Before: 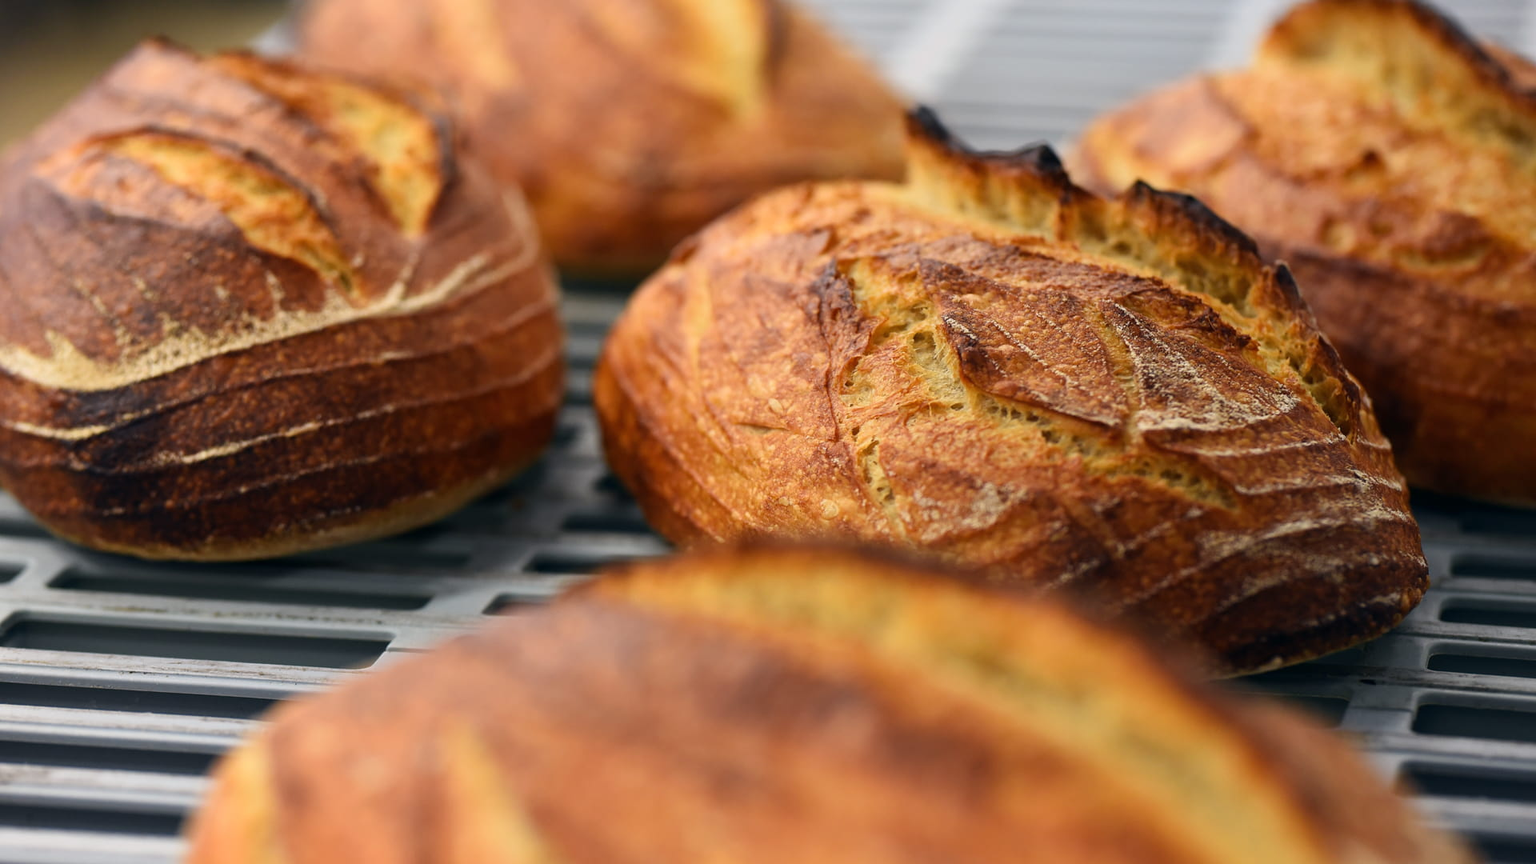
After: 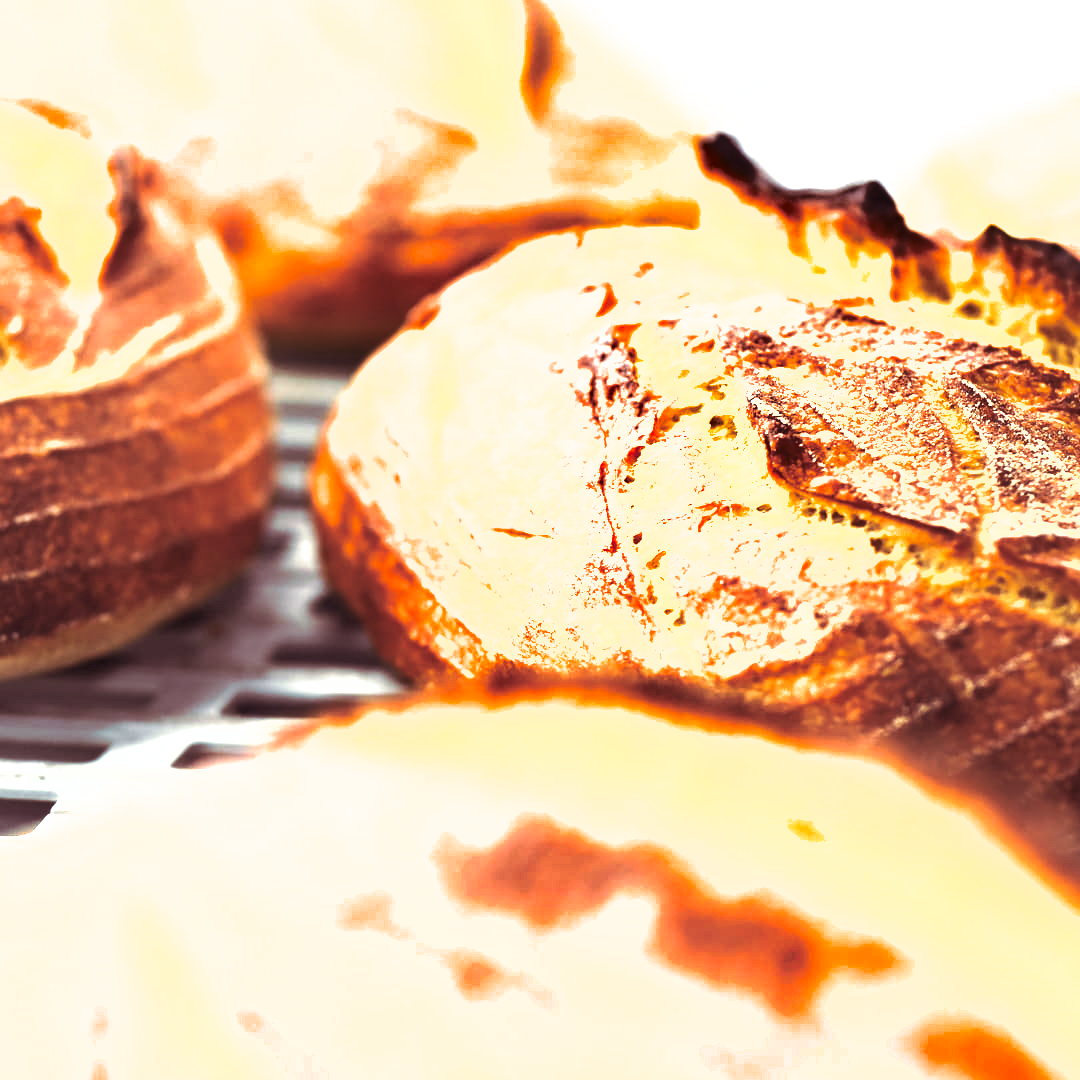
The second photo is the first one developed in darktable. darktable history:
crop and rotate: left 22.516%, right 21.234%
exposure: black level correction 0, exposure 2.138 EV, compensate exposure bias true, compensate highlight preservation false
shadows and highlights: low approximation 0.01, soften with gaussian
split-toning: on, module defaults
